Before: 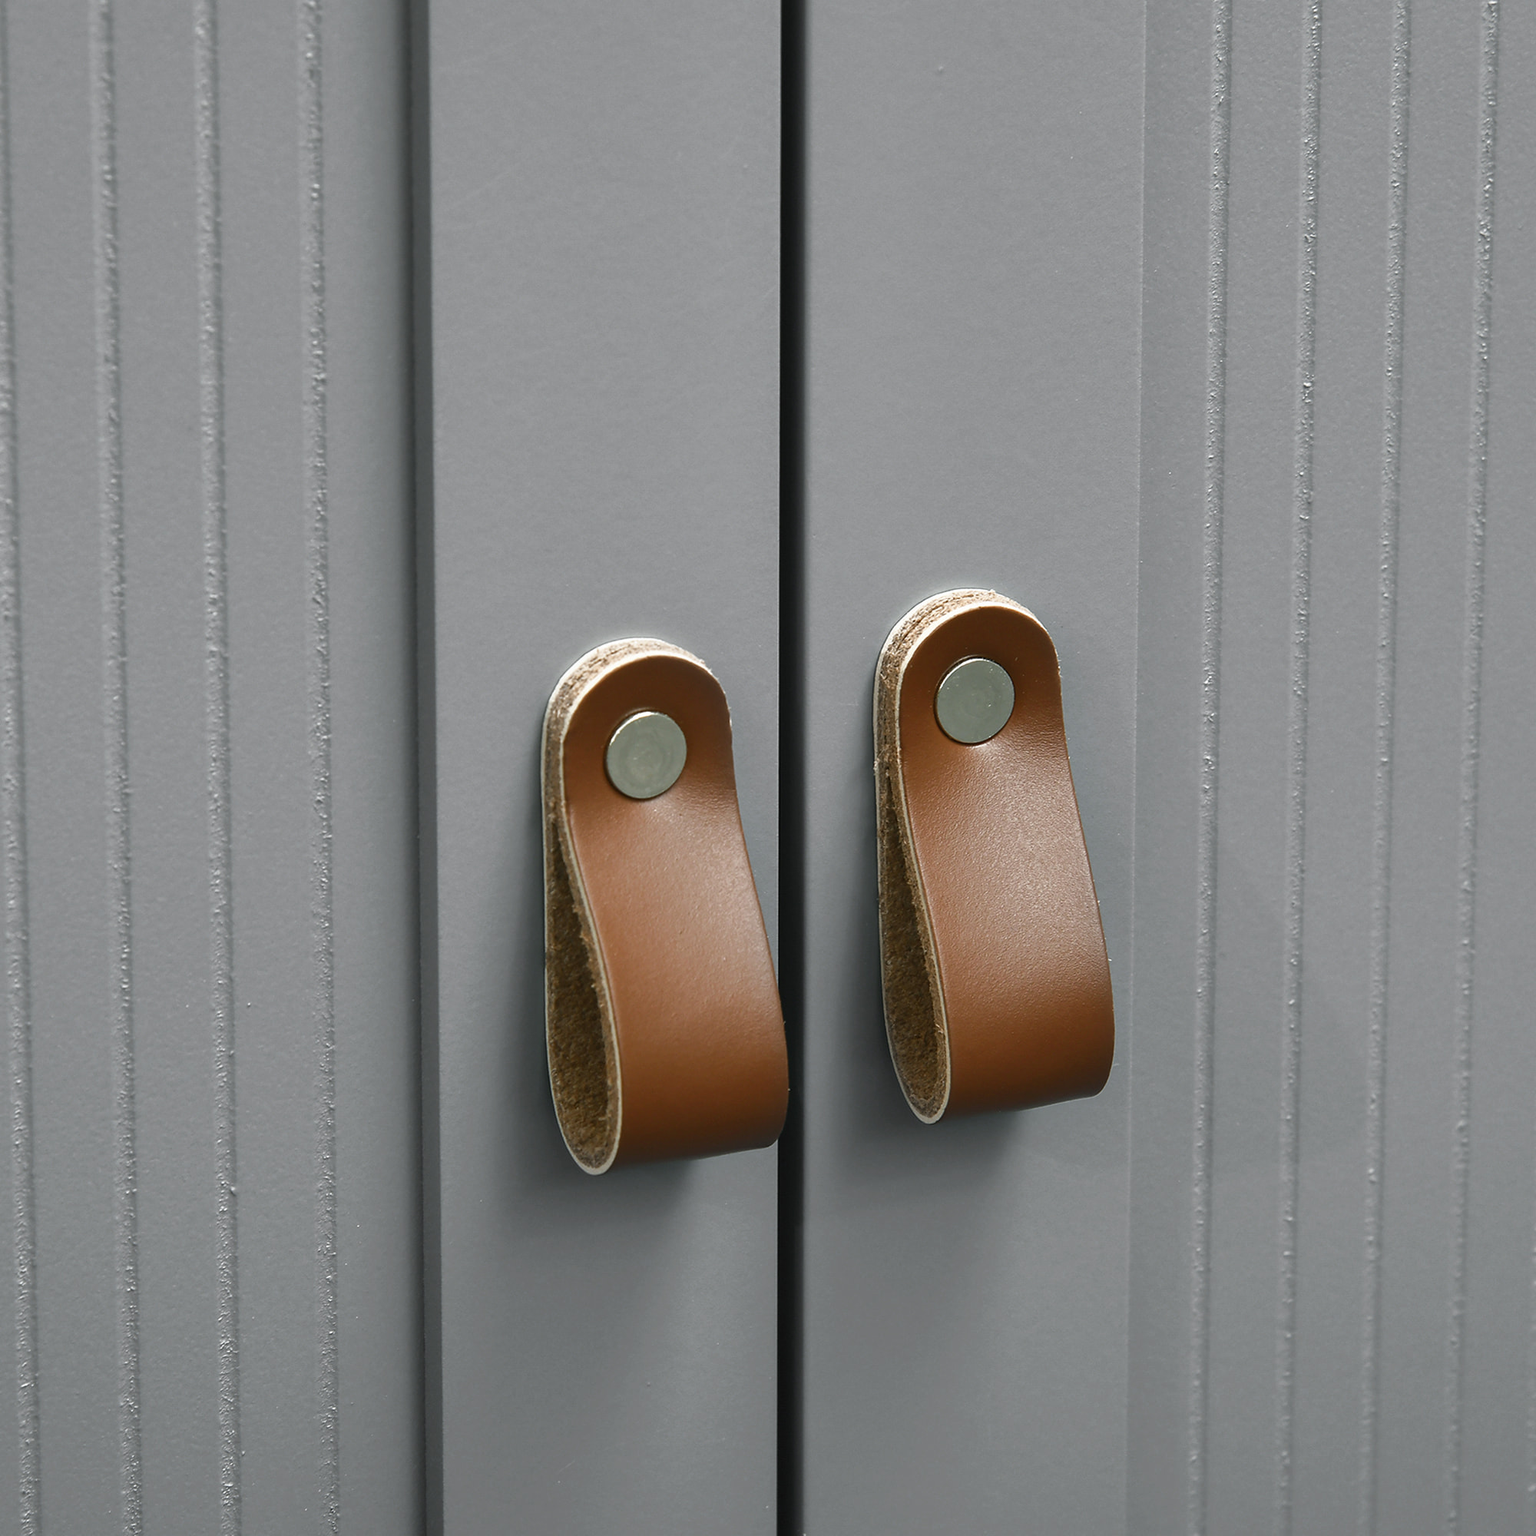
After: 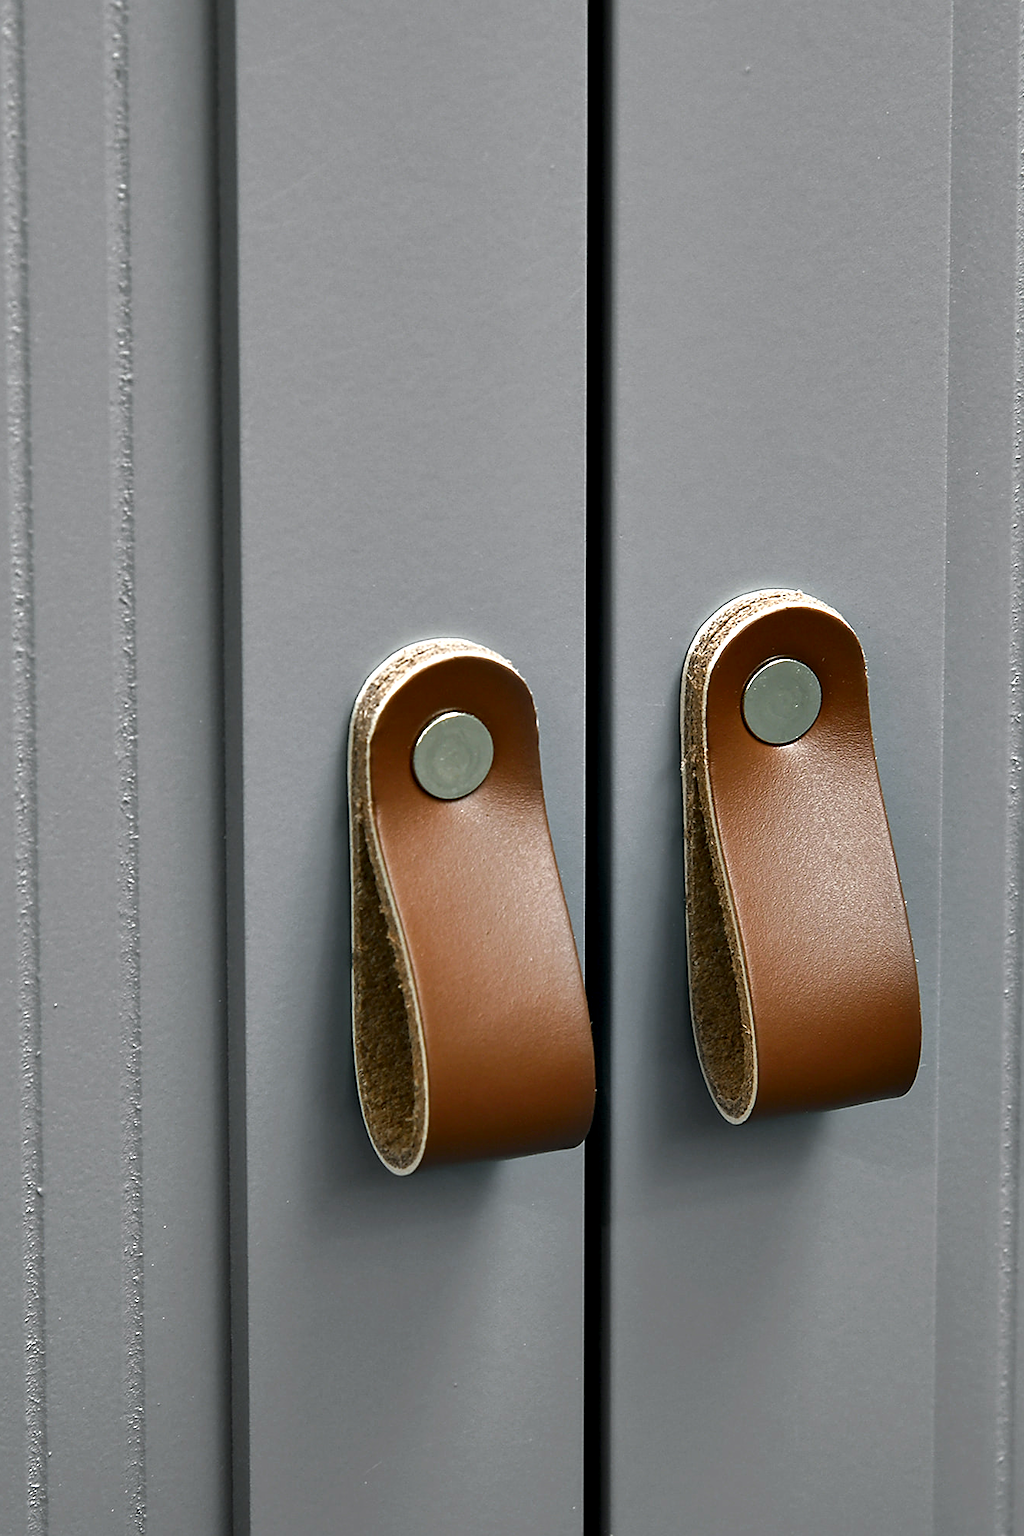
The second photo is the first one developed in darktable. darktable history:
crop and rotate: left 12.648%, right 20.685%
sharpen: on, module defaults
contrast equalizer: octaves 7, y [[0.528, 0.548, 0.563, 0.562, 0.546, 0.526], [0.55 ×6], [0 ×6], [0 ×6], [0 ×6]]
